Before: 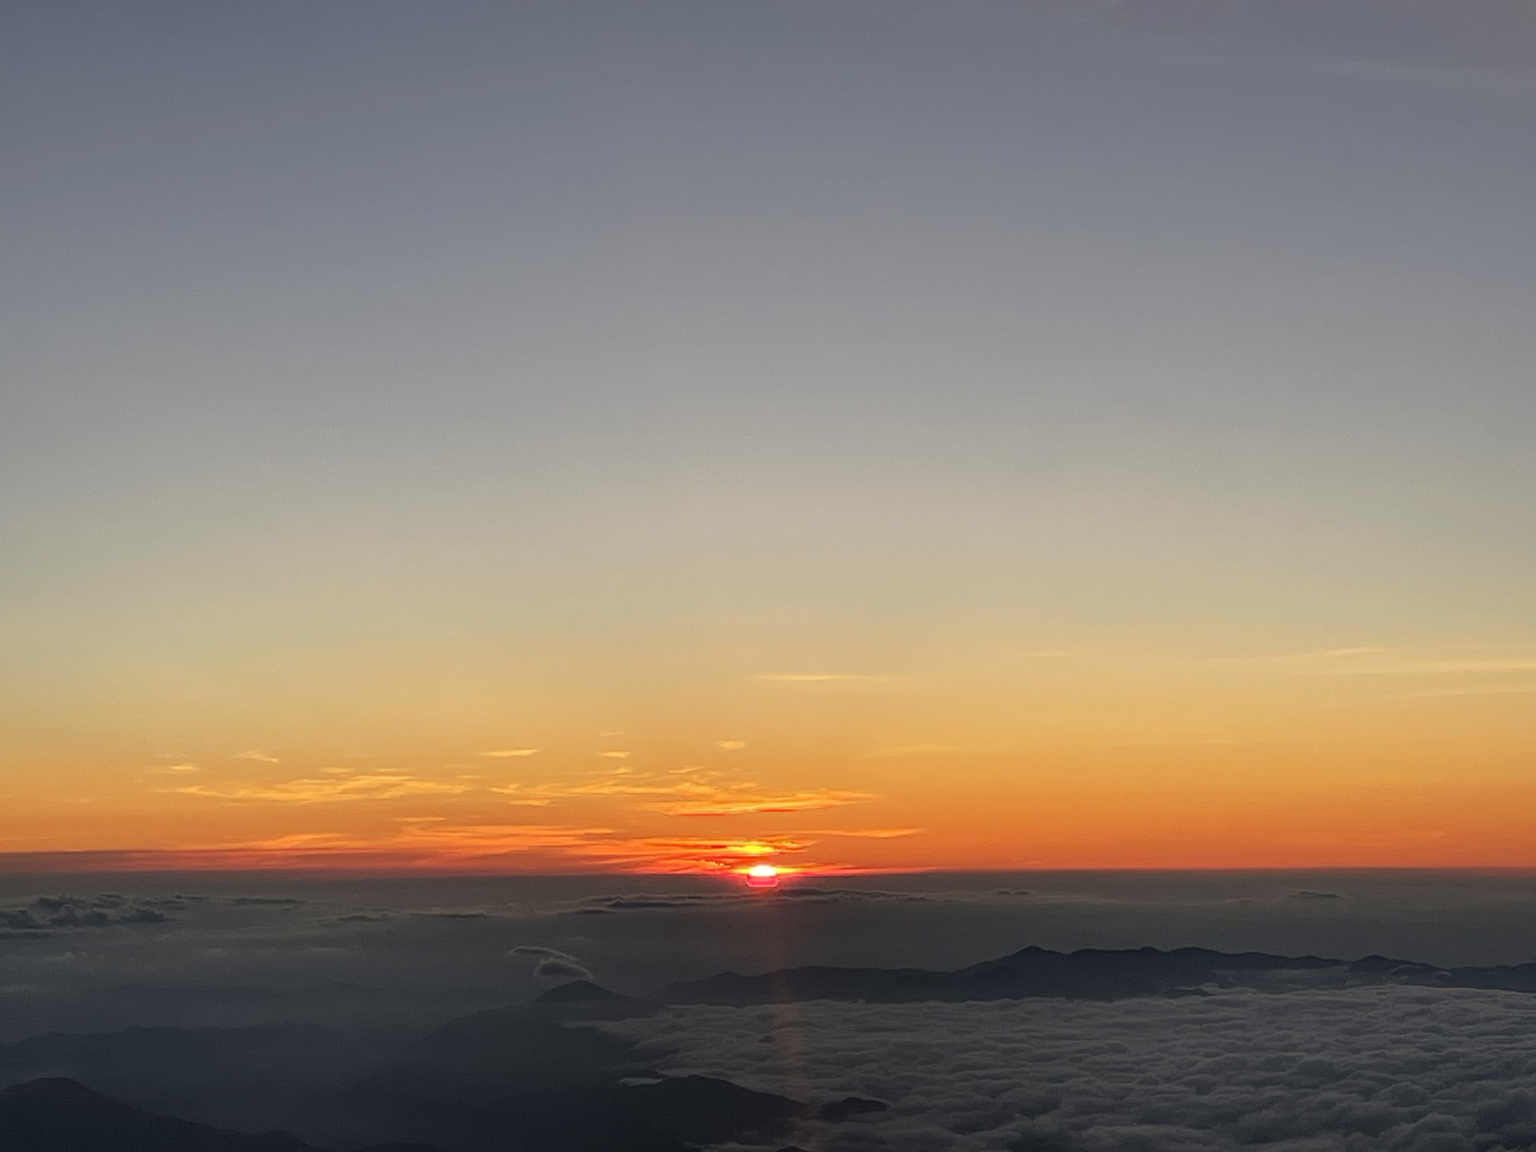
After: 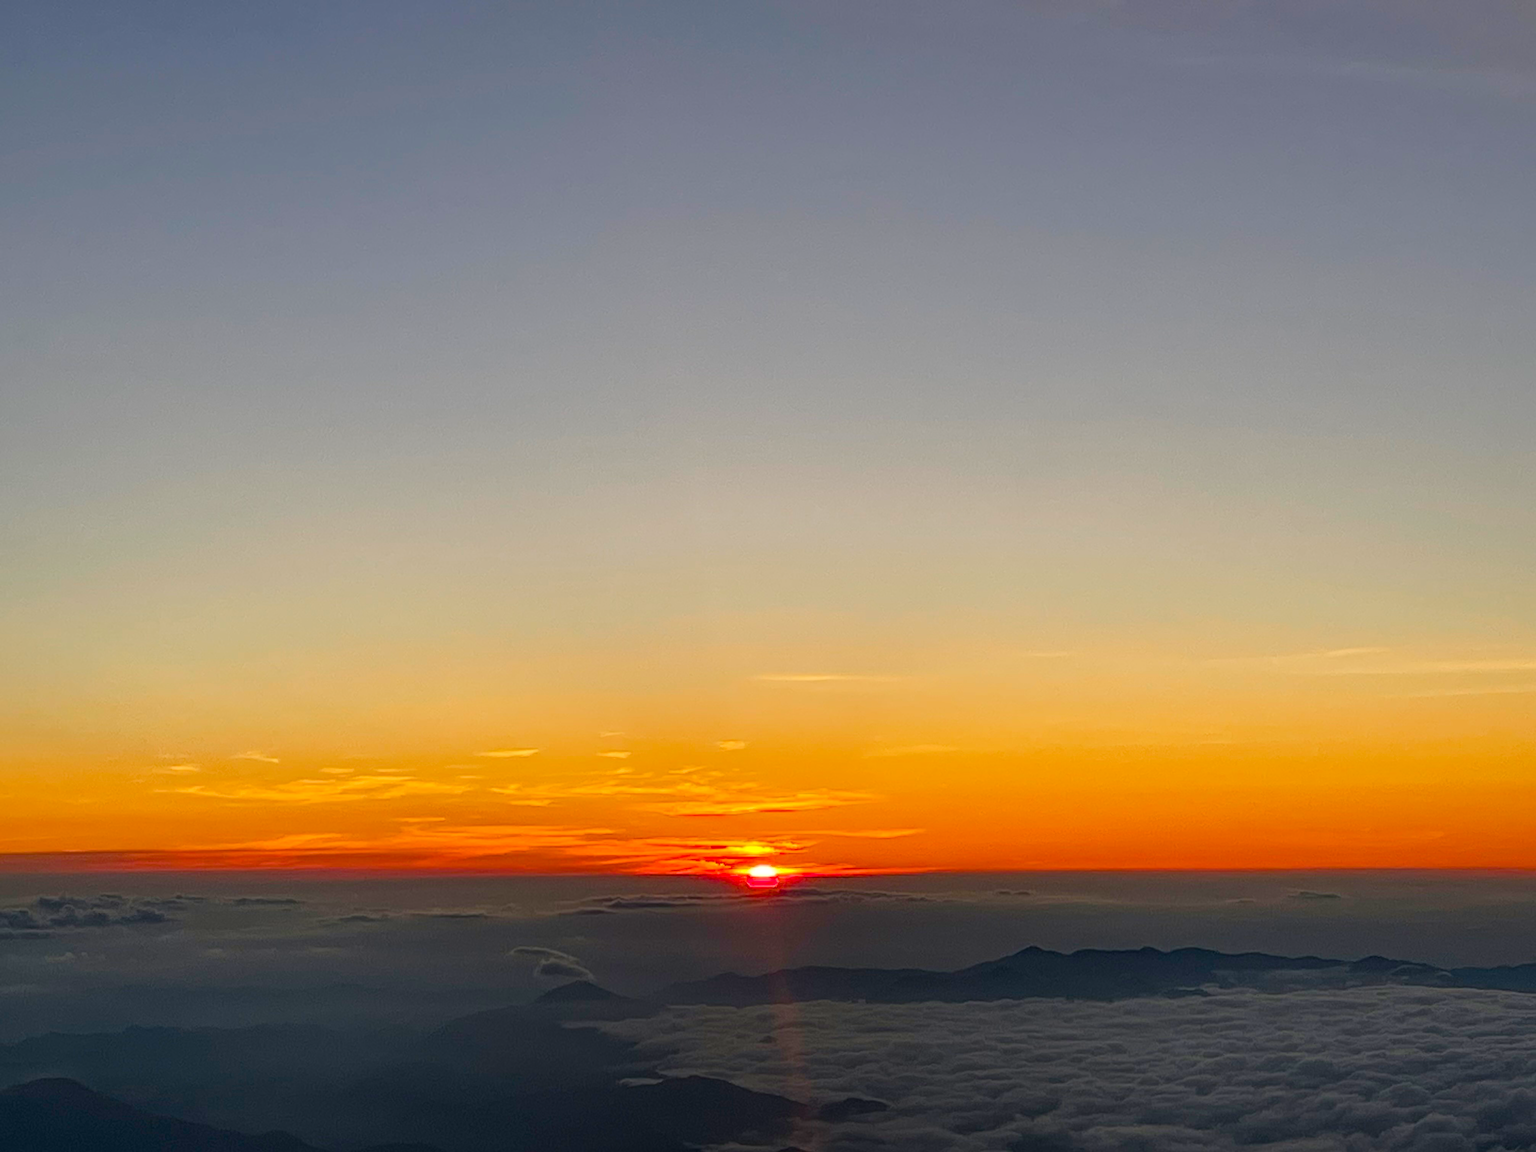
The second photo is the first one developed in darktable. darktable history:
color balance rgb: linear chroma grading › global chroma 14.555%, perceptual saturation grading › global saturation 20%, perceptual saturation grading › highlights -25.873%, perceptual saturation grading › shadows 49.362%, global vibrance 11.082%
local contrast: mode bilateral grid, contrast 27, coarseness 16, detail 115%, midtone range 0.2
